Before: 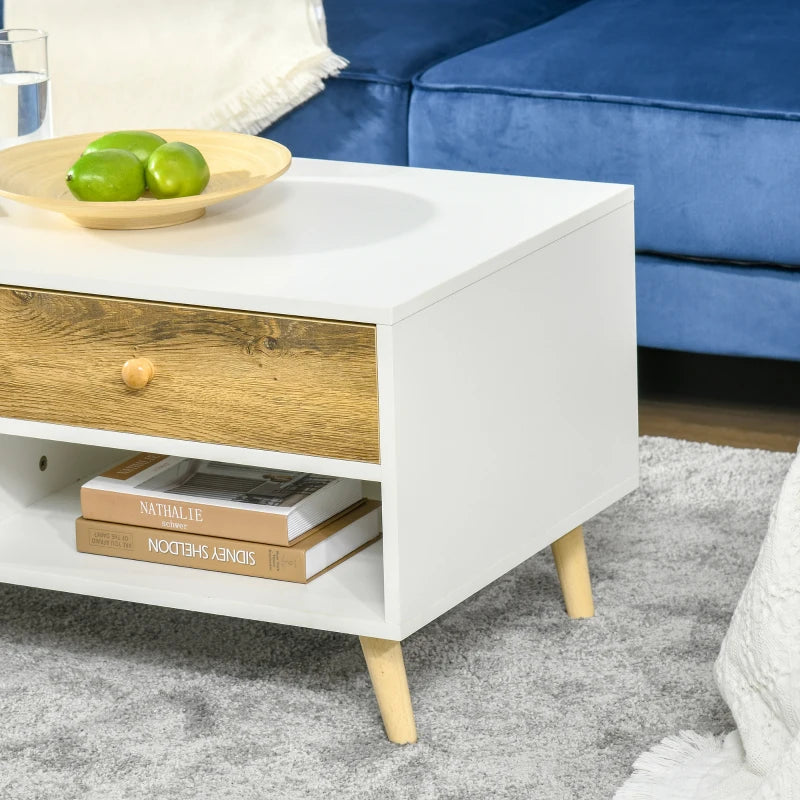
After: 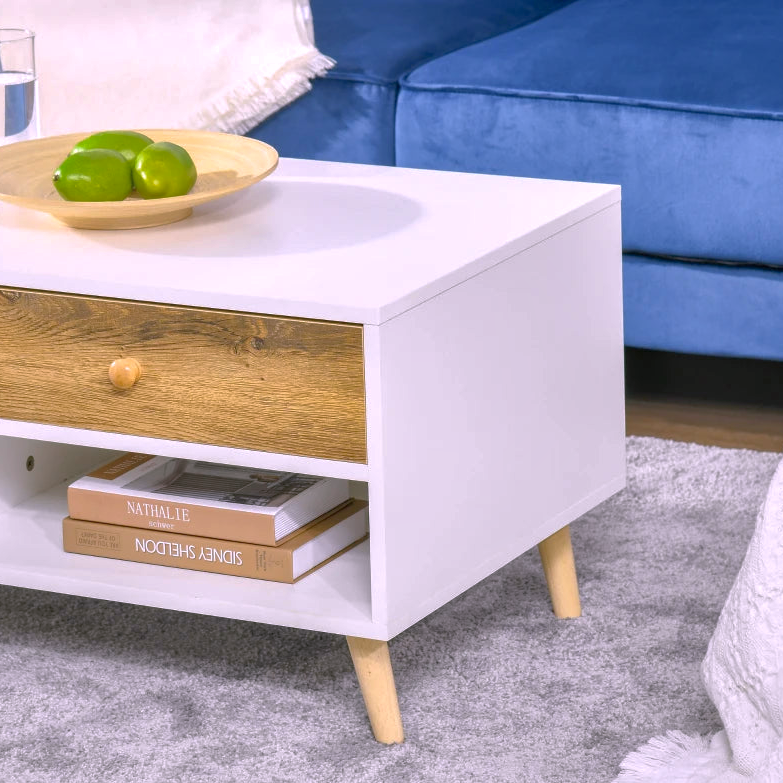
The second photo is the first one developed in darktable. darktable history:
crop: left 1.743%, right 0.268%, bottom 2.011%
white balance: red 1.066, blue 1.119
shadows and highlights: on, module defaults
